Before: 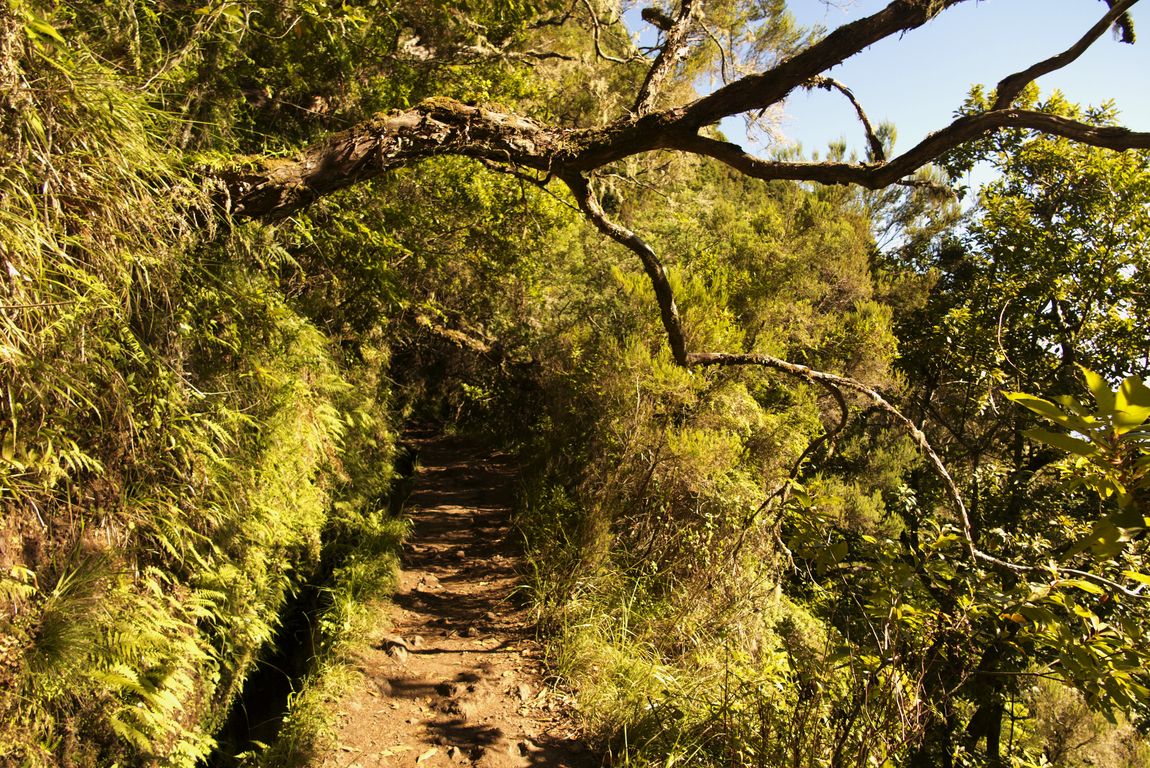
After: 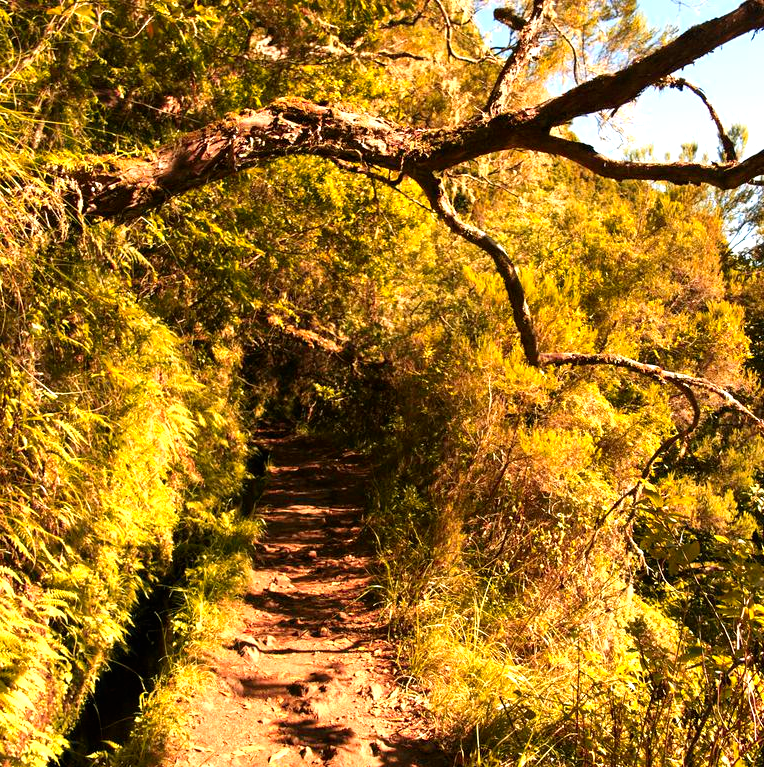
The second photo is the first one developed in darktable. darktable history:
shadows and highlights: radius 121.36, shadows 21.7, white point adjustment -9.6, highlights -13.36, soften with gaussian
crop and rotate: left 12.909%, right 20.641%
exposure: black level correction 0, exposure 1 EV, compensate exposure bias true, compensate highlight preservation false
color zones: curves: ch1 [(0.29, 0.492) (0.373, 0.185) (0.509, 0.481)]; ch2 [(0.25, 0.462) (0.749, 0.457)]
